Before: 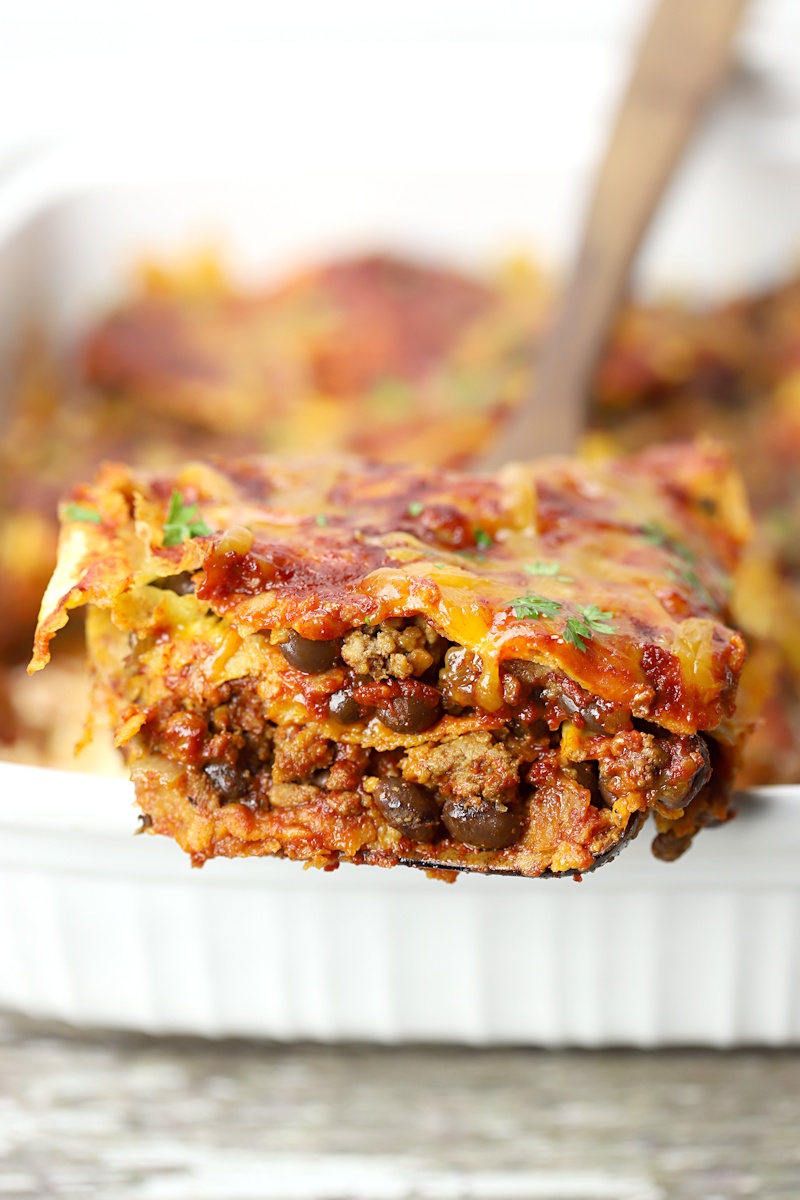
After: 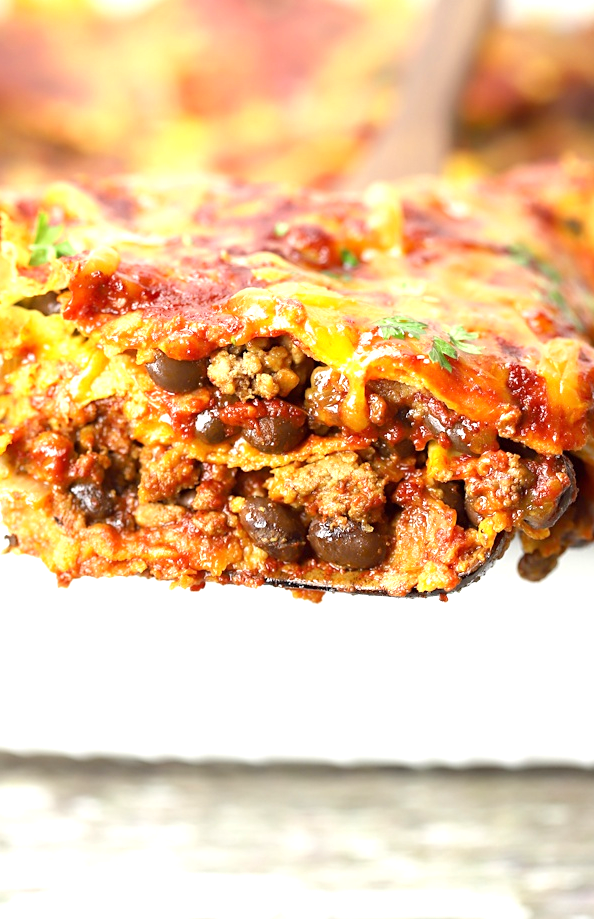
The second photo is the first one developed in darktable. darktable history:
exposure: exposure 0.825 EV, compensate exposure bias true, compensate highlight preservation false
crop: left 16.853%, top 23.338%, right 8.863%
